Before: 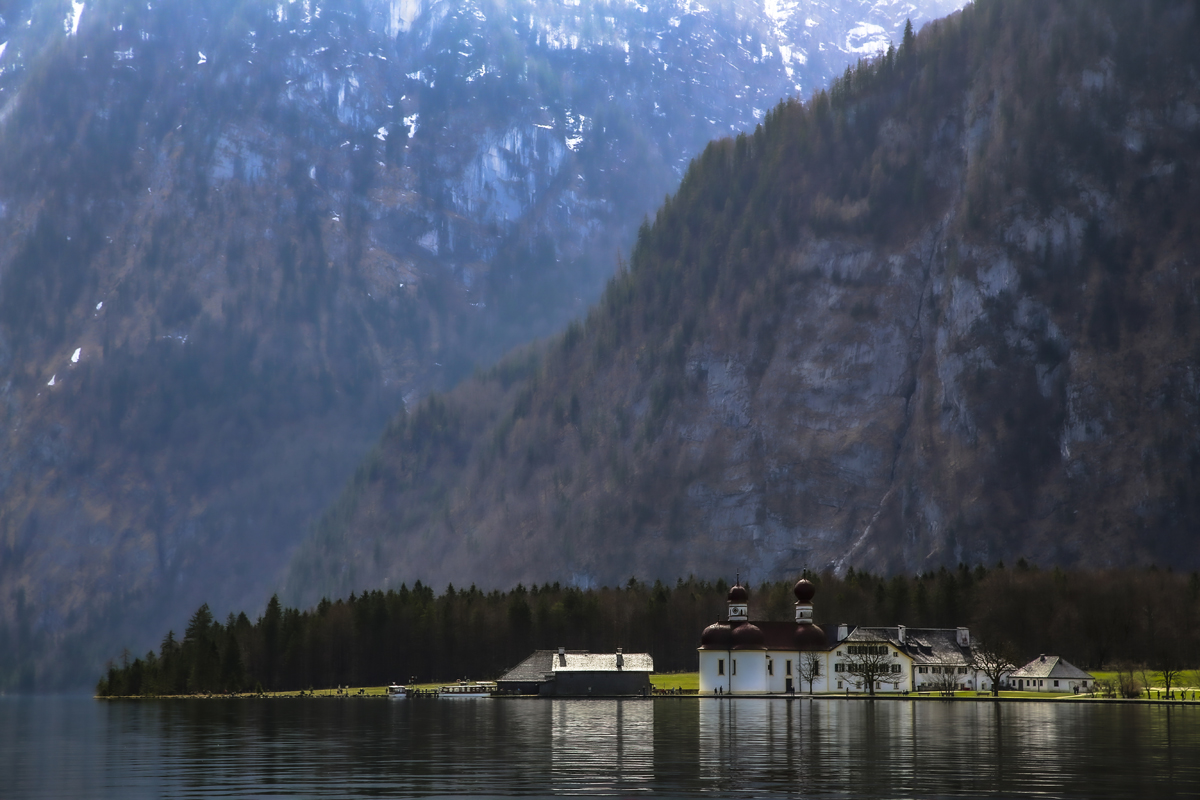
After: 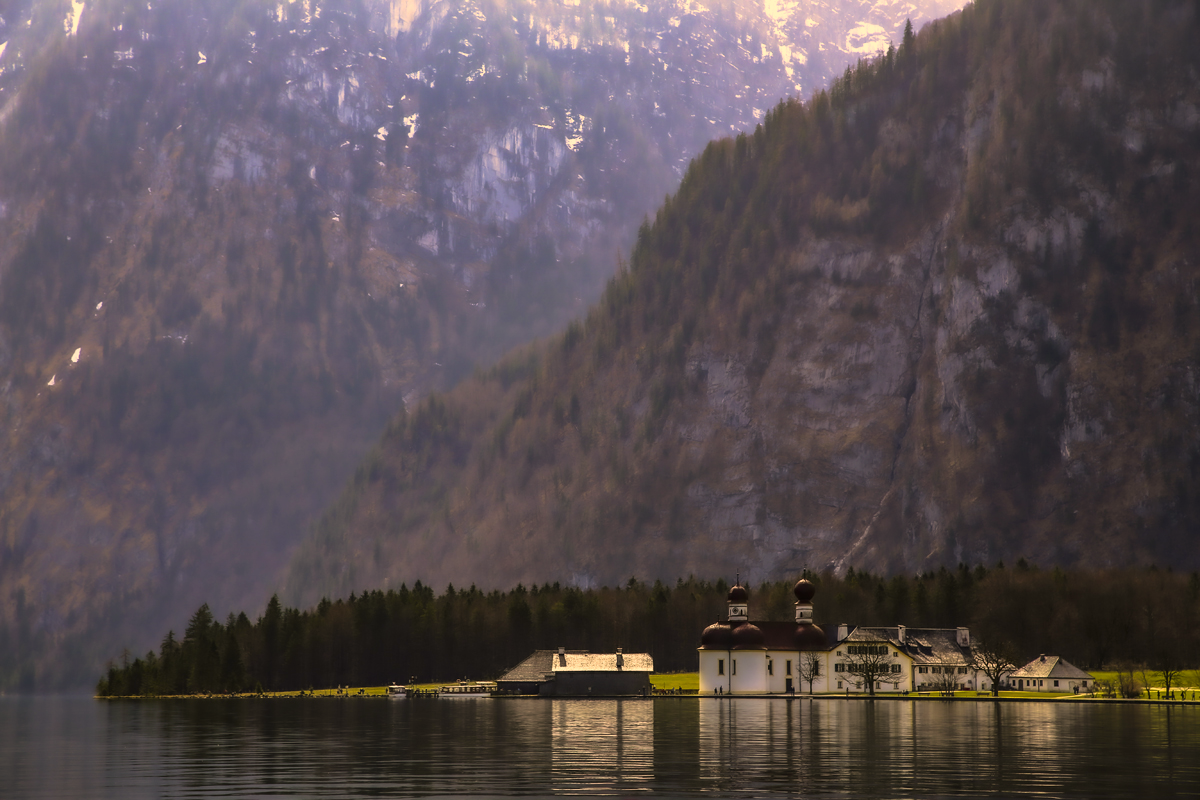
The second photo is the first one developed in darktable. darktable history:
color correction: highlights a* 14.82, highlights b* 32.02
